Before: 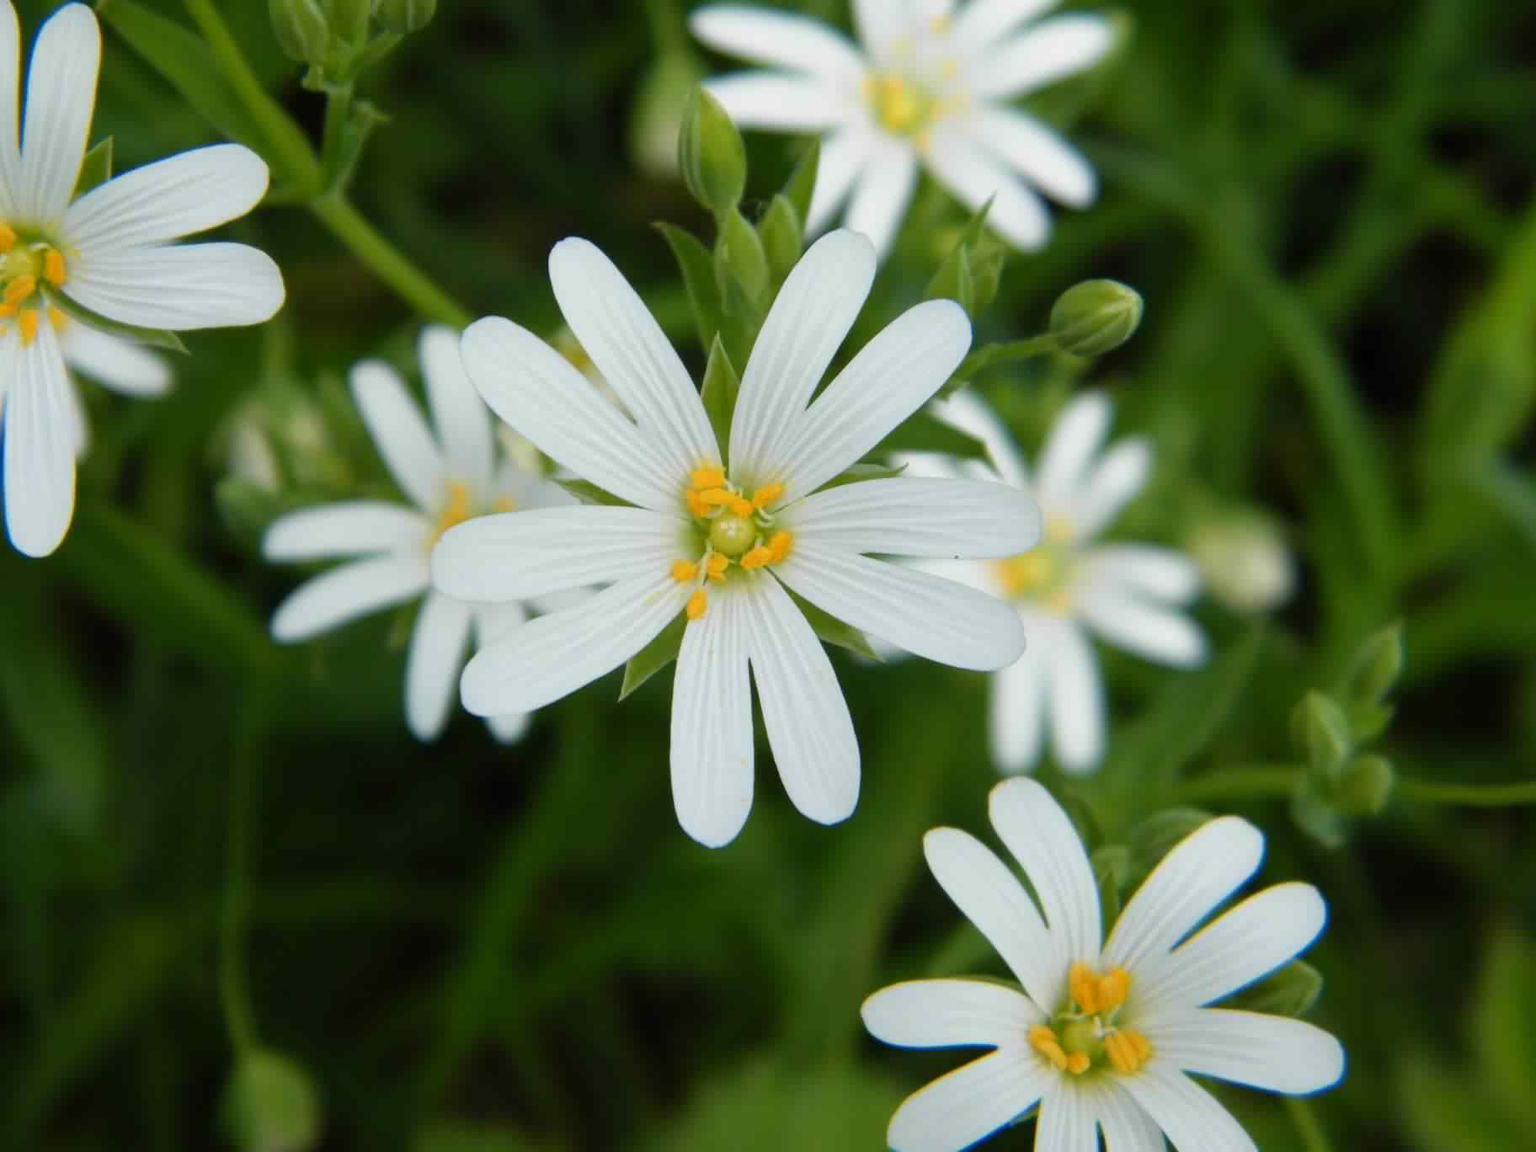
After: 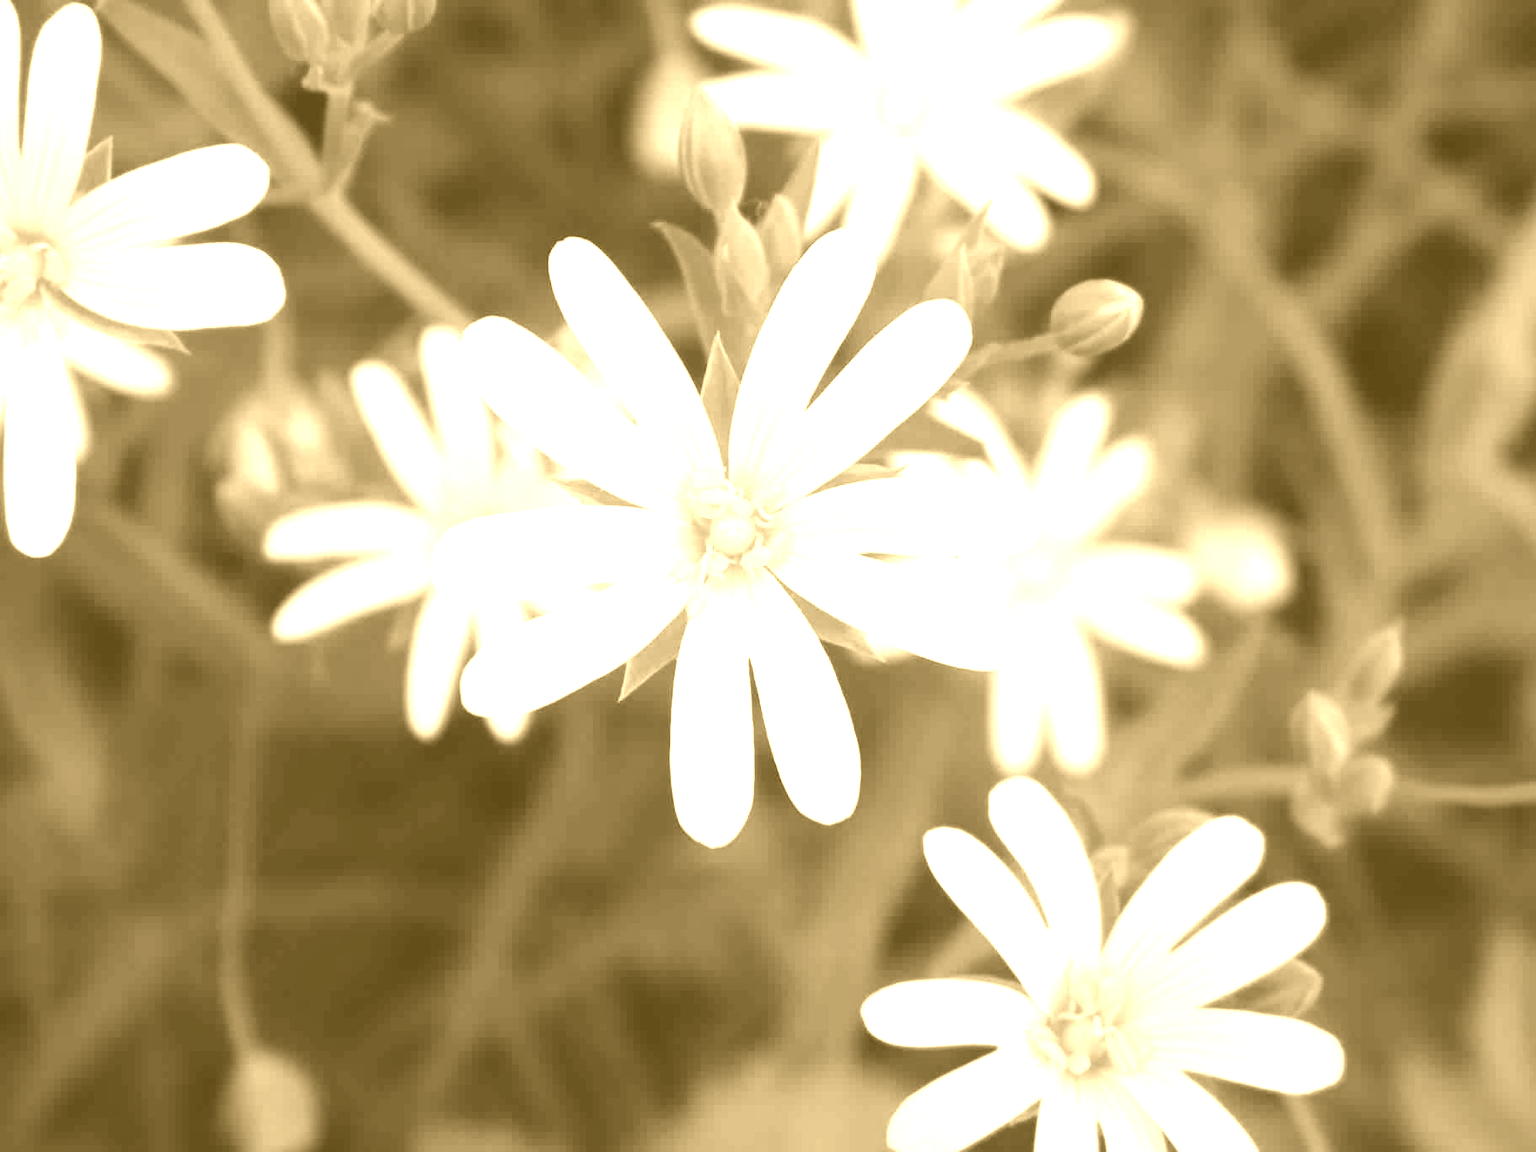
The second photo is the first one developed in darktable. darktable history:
colorize: hue 36°, source mix 100%
tone equalizer: on, module defaults
exposure: black level correction 0, exposure 0.68 EV, compensate exposure bias true, compensate highlight preservation false
